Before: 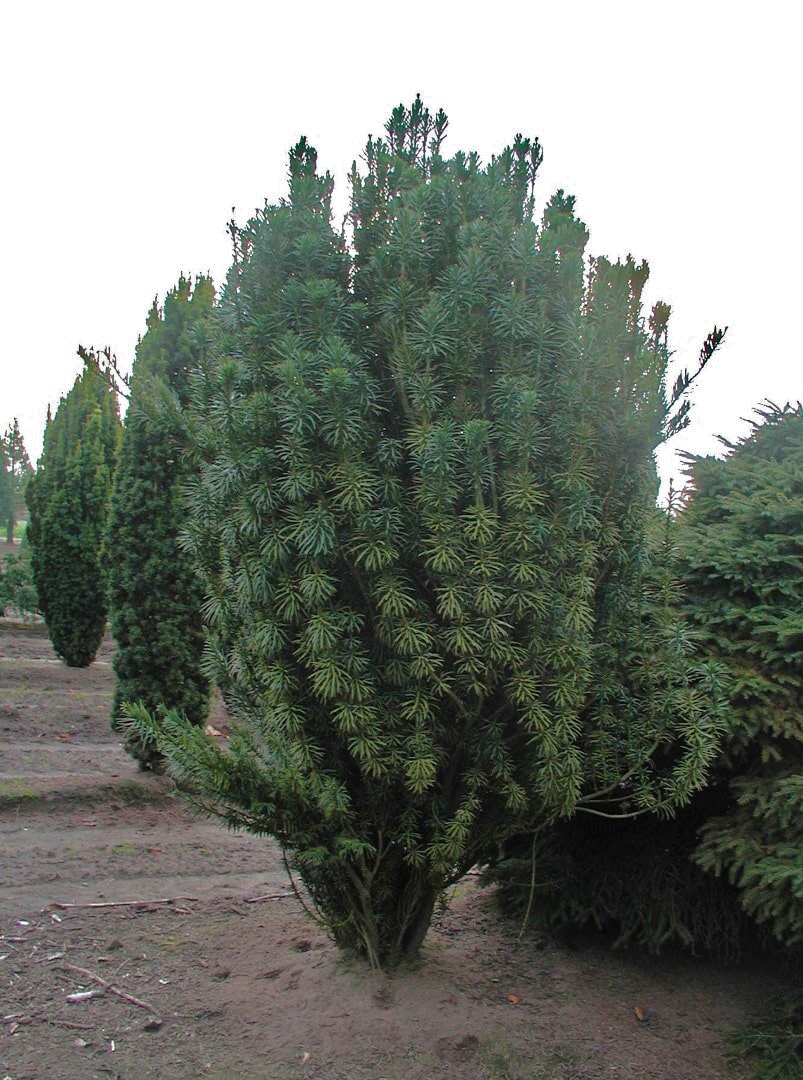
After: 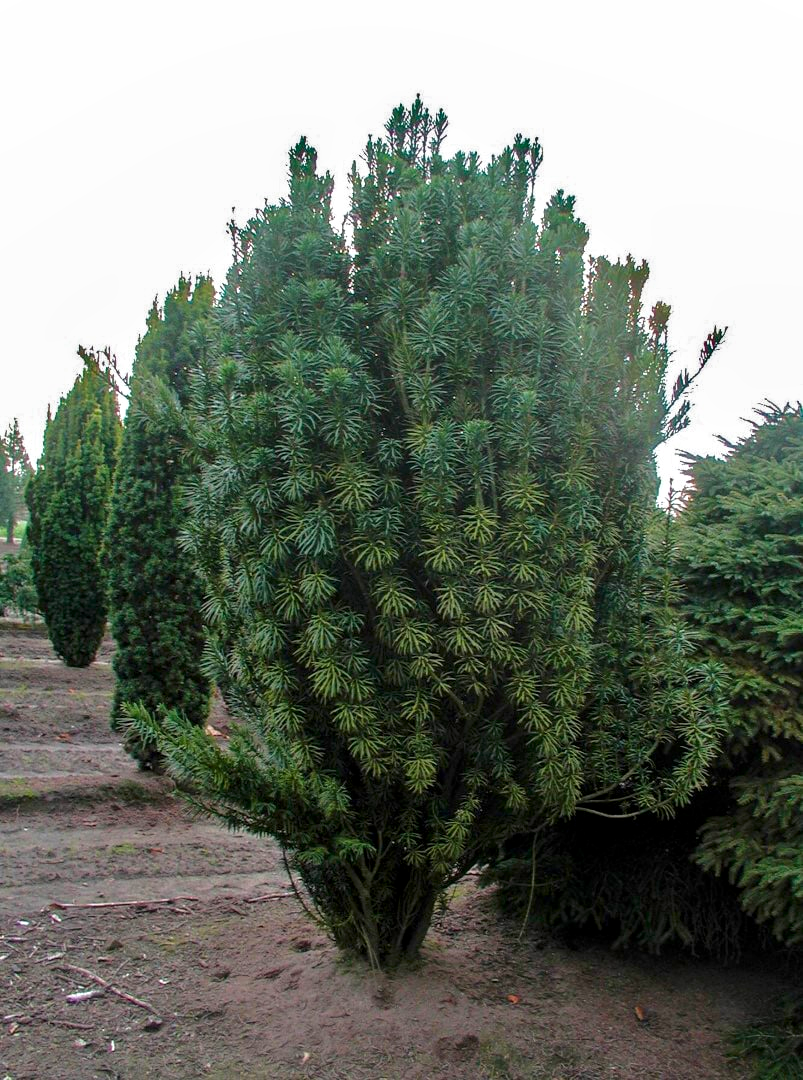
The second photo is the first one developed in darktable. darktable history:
contrast brightness saturation: contrast 0.16, saturation 0.32
local contrast: on, module defaults
